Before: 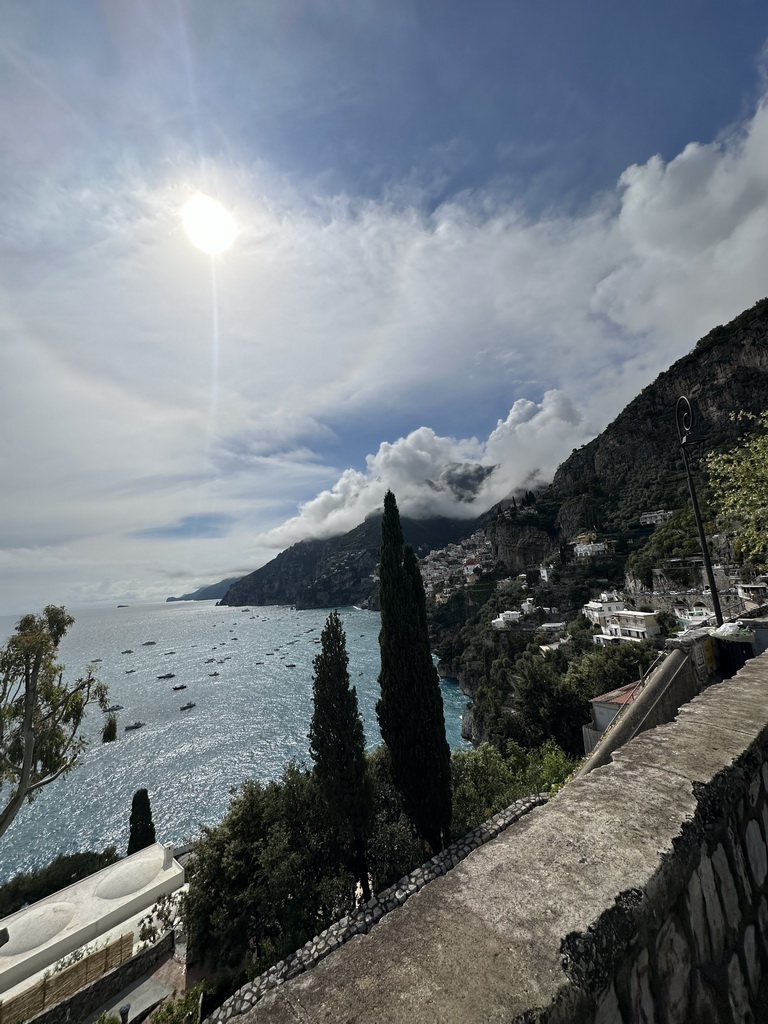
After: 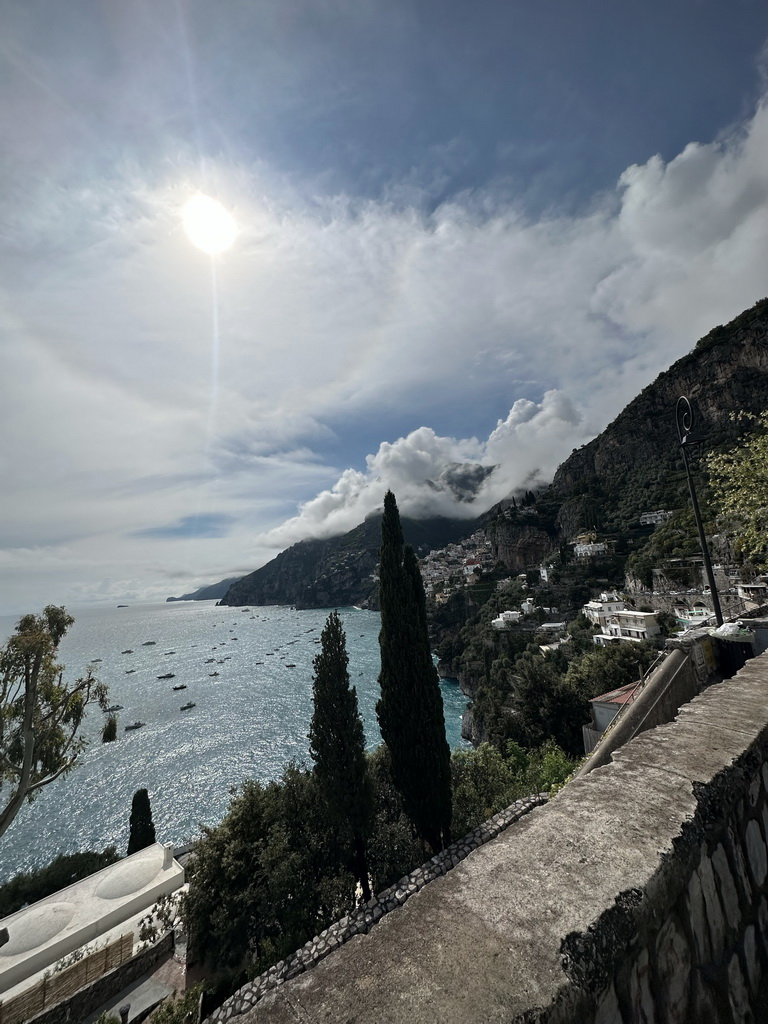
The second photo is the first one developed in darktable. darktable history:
color correction: highlights b* 0.027, saturation 0.806
vignetting: fall-off radius 94.11%, unbound false
